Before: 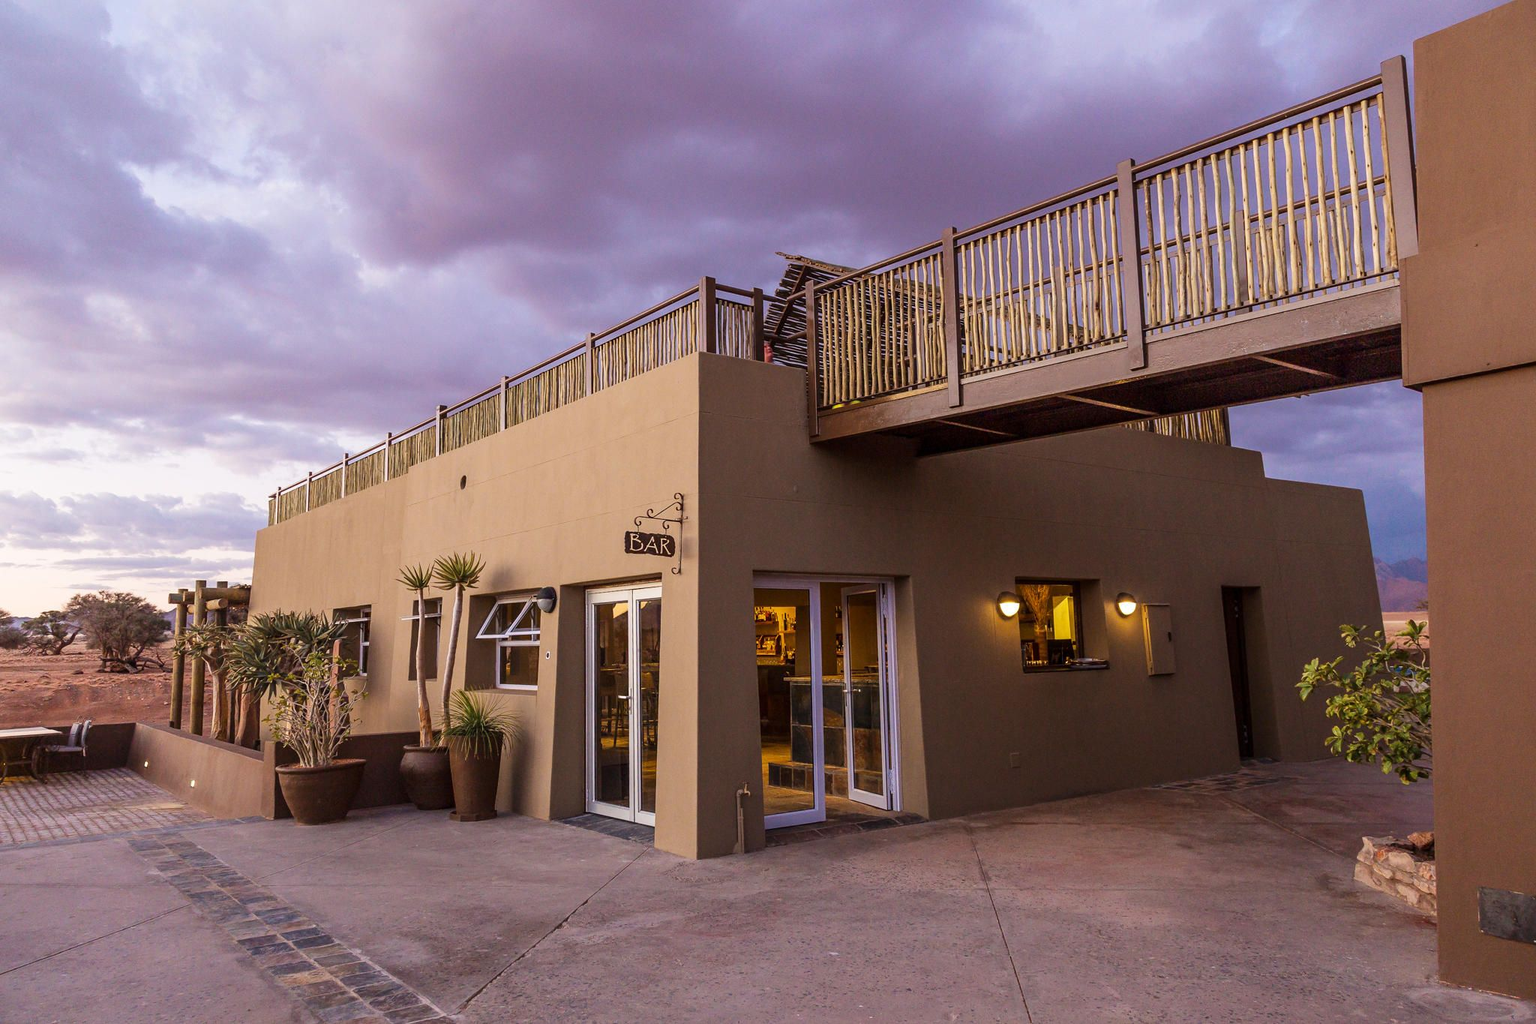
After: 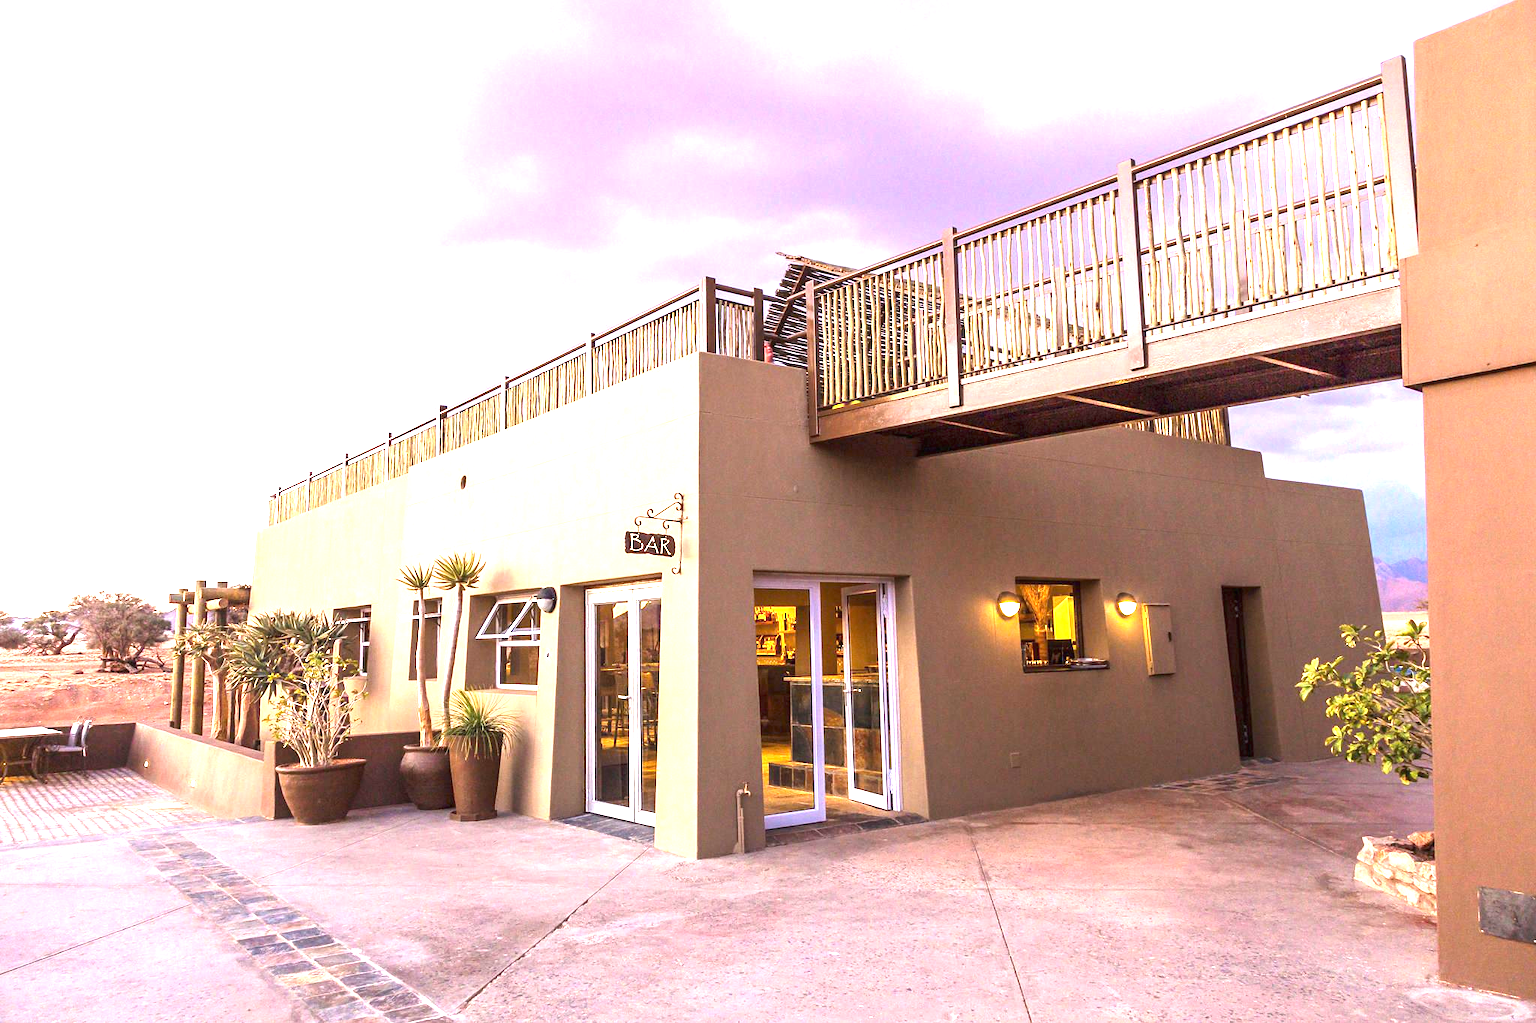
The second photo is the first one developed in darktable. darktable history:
exposure: black level correction 0, exposure 2.106 EV, compensate highlight preservation false
